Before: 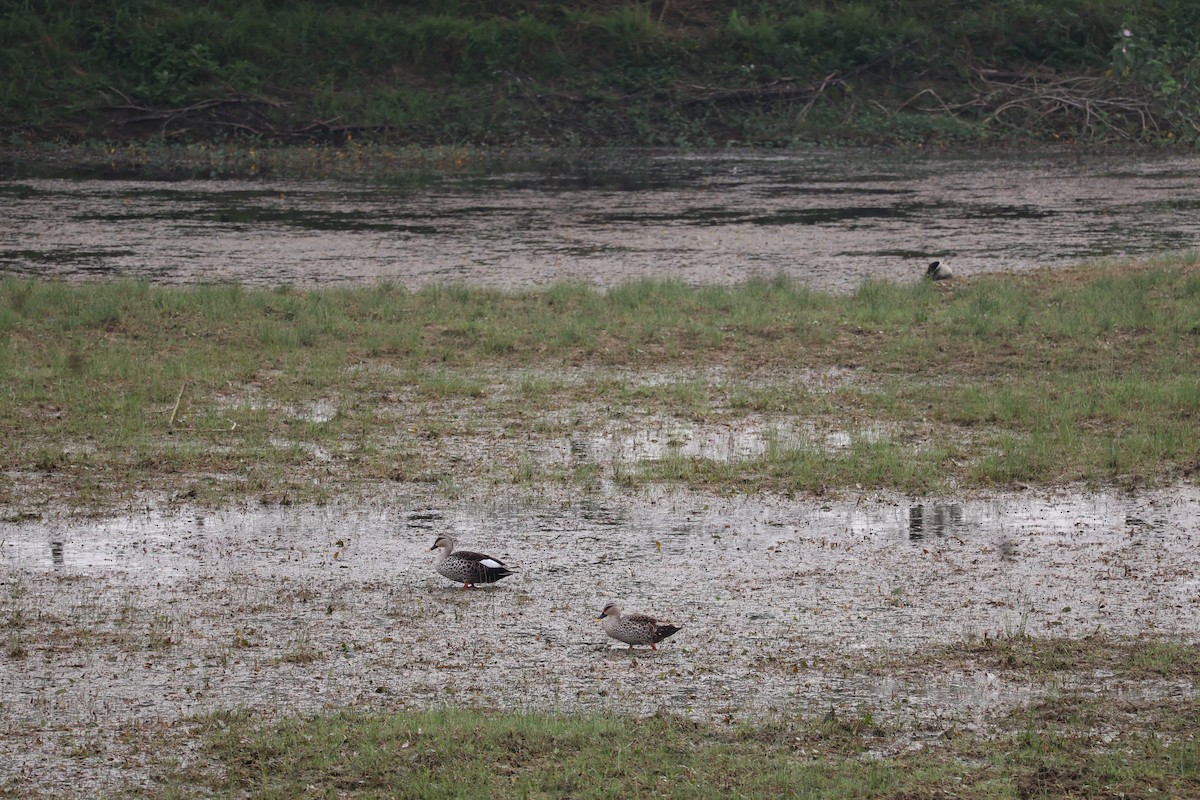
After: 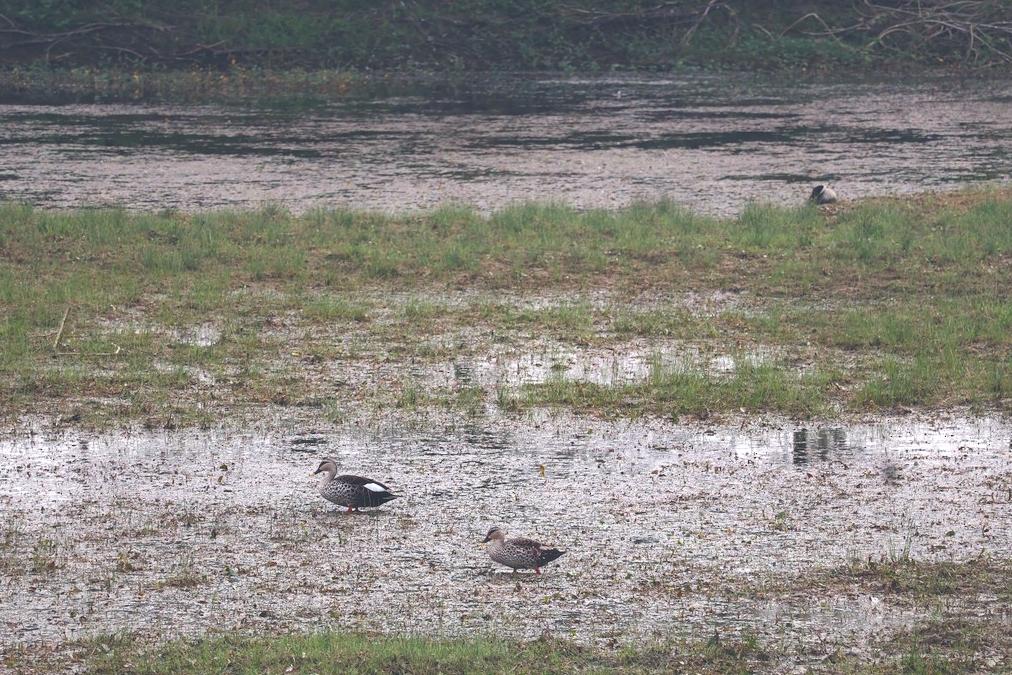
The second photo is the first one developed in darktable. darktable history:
shadows and highlights: low approximation 0.01, soften with gaussian
crop and rotate: left 9.717%, top 9.529%, right 5.942%, bottom 6.078%
contrast equalizer: y [[0.5, 0.488, 0.462, 0.461, 0.491, 0.5], [0.5 ×6], [0.5 ×6], [0 ×6], [0 ×6]]
tone equalizer: edges refinement/feathering 500, mask exposure compensation -1.57 EV, preserve details no
color balance rgb: shadows lift › chroma 2.026%, shadows lift › hue 248.47°, global offset › chroma 0.093%, global offset › hue 254.13°, linear chroma grading › mid-tones 7.262%, perceptual saturation grading › global saturation 33.059%, perceptual brilliance grading › global brilliance -5.829%, perceptual brilliance grading › highlights 24.25%, perceptual brilliance grading › mid-tones 7.222%, perceptual brilliance grading › shadows -5.001%
exposure: black level correction -0.028, compensate highlight preservation false
